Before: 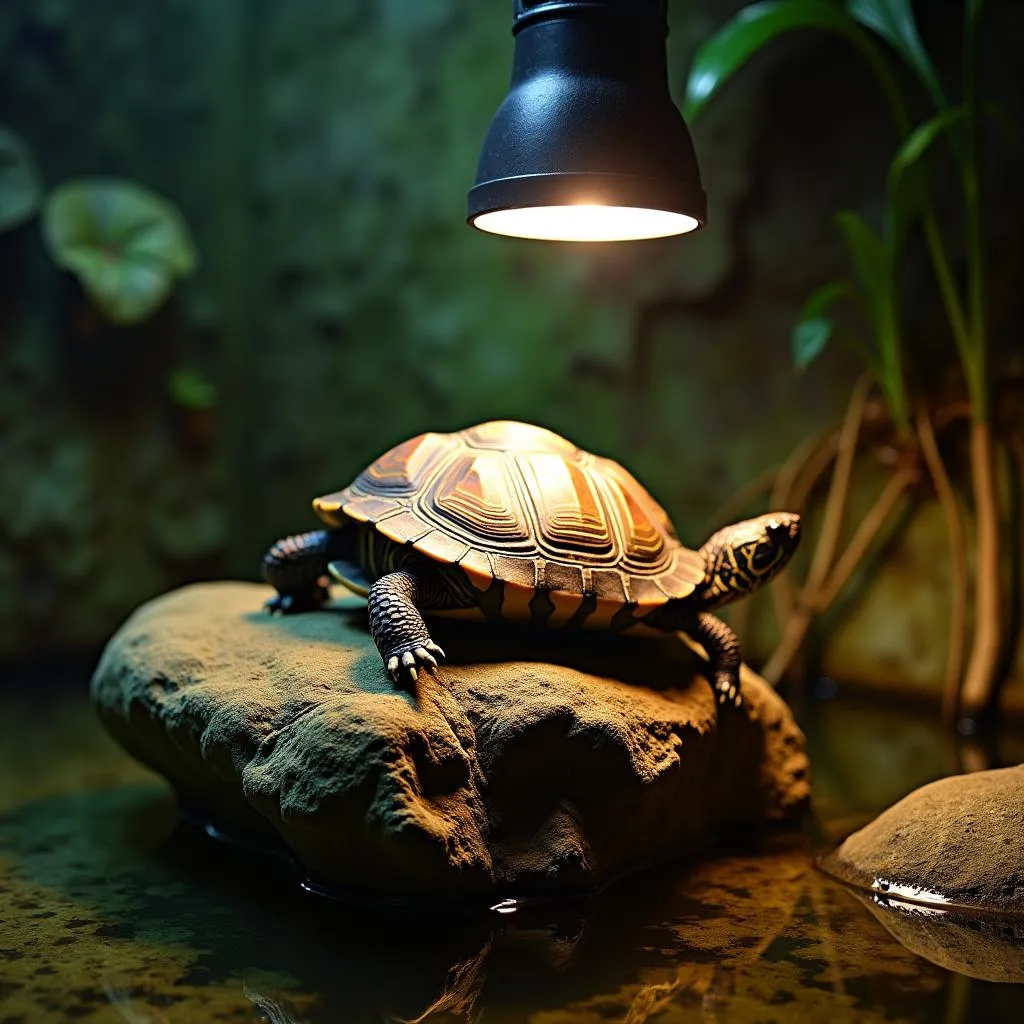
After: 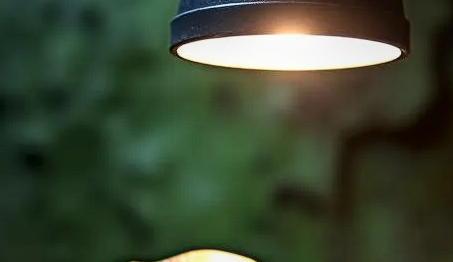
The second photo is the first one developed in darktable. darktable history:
local contrast: on, module defaults
tone curve: curves: ch0 [(0, 0) (0.003, 0.014) (0.011, 0.019) (0.025, 0.026) (0.044, 0.037) (0.069, 0.053) (0.1, 0.083) (0.136, 0.121) (0.177, 0.163) (0.224, 0.22) (0.277, 0.281) (0.335, 0.354) (0.399, 0.436) (0.468, 0.526) (0.543, 0.612) (0.623, 0.706) (0.709, 0.79) (0.801, 0.858) (0.898, 0.925) (1, 1)], color space Lab, independent channels, preserve colors none
crop: left 29.032%, top 16.787%, right 26.642%, bottom 57.538%
